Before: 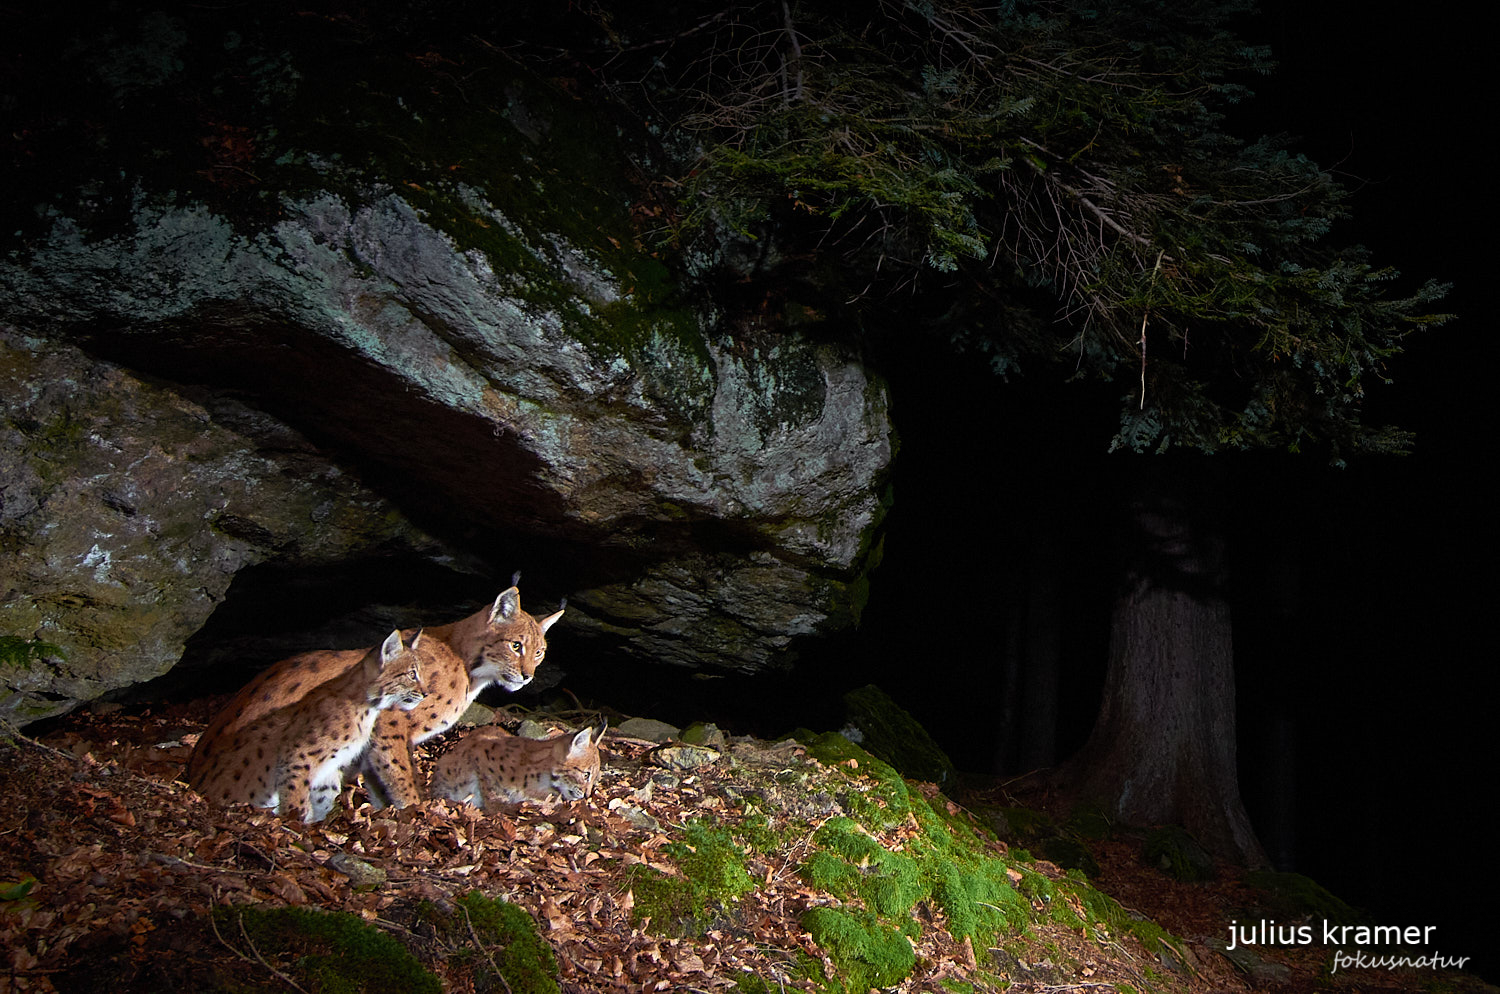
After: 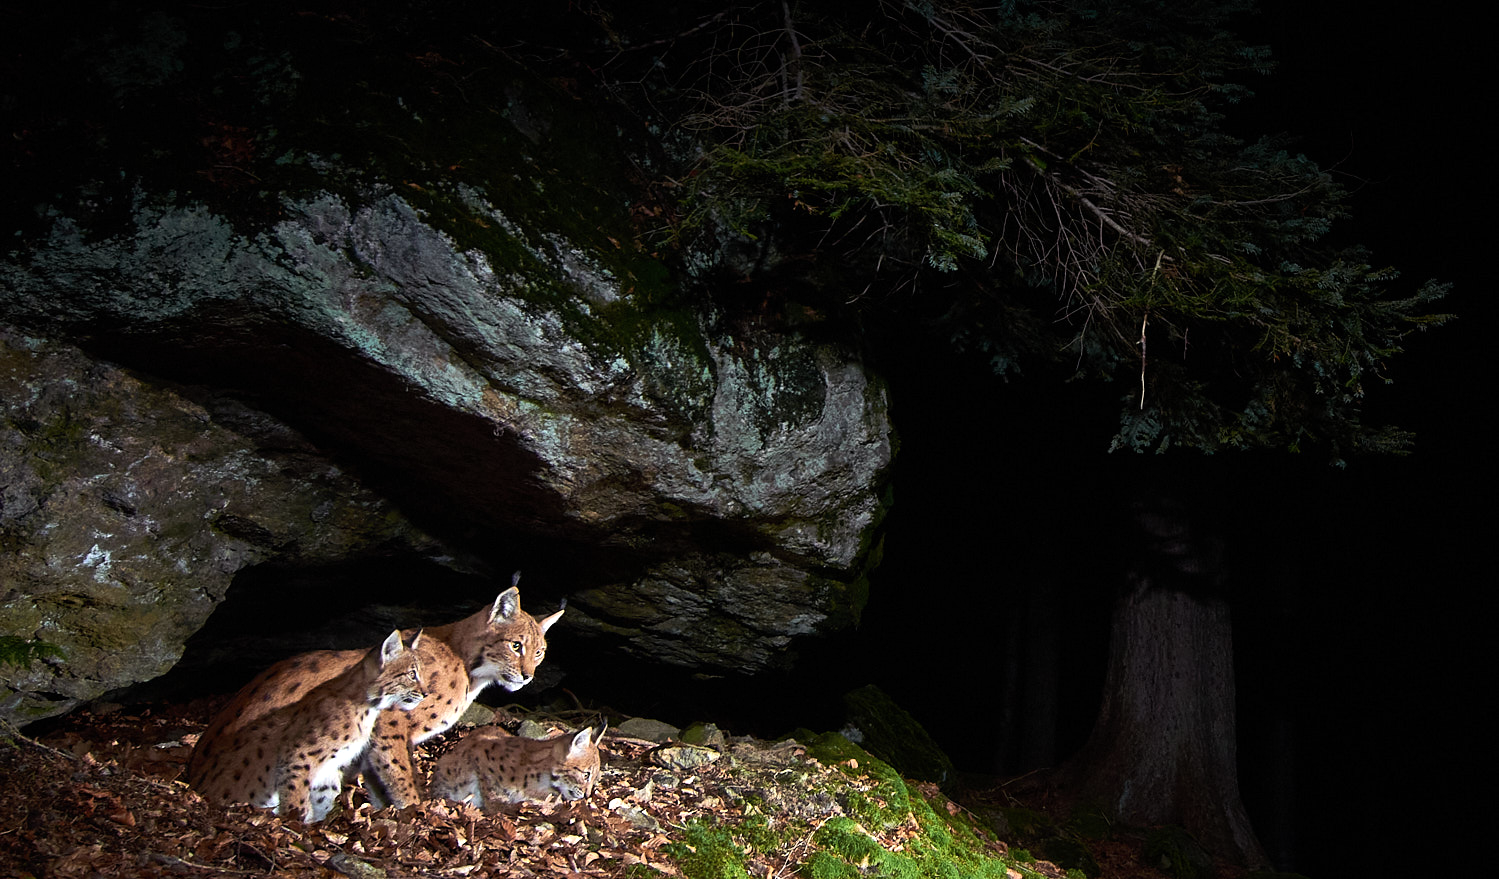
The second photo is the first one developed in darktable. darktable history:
color zones: curves: ch1 [(0, 0.469) (0.01, 0.469) (0.12, 0.446) (0.248, 0.469) (0.5, 0.5) (0.748, 0.5) (0.99, 0.469) (1, 0.469)]
tone equalizer: -8 EV -0.413 EV, -7 EV -0.355 EV, -6 EV -0.319 EV, -5 EV -0.217 EV, -3 EV 0.252 EV, -2 EV 0.348 EV, -1 EV 0.367 EV, +0 EV 0.392 EV, edges refinement/feathering 500, mask exposure compensation -1.57 EV, preserve details no
crop and rotate: top 0%, bottom 11.498%
